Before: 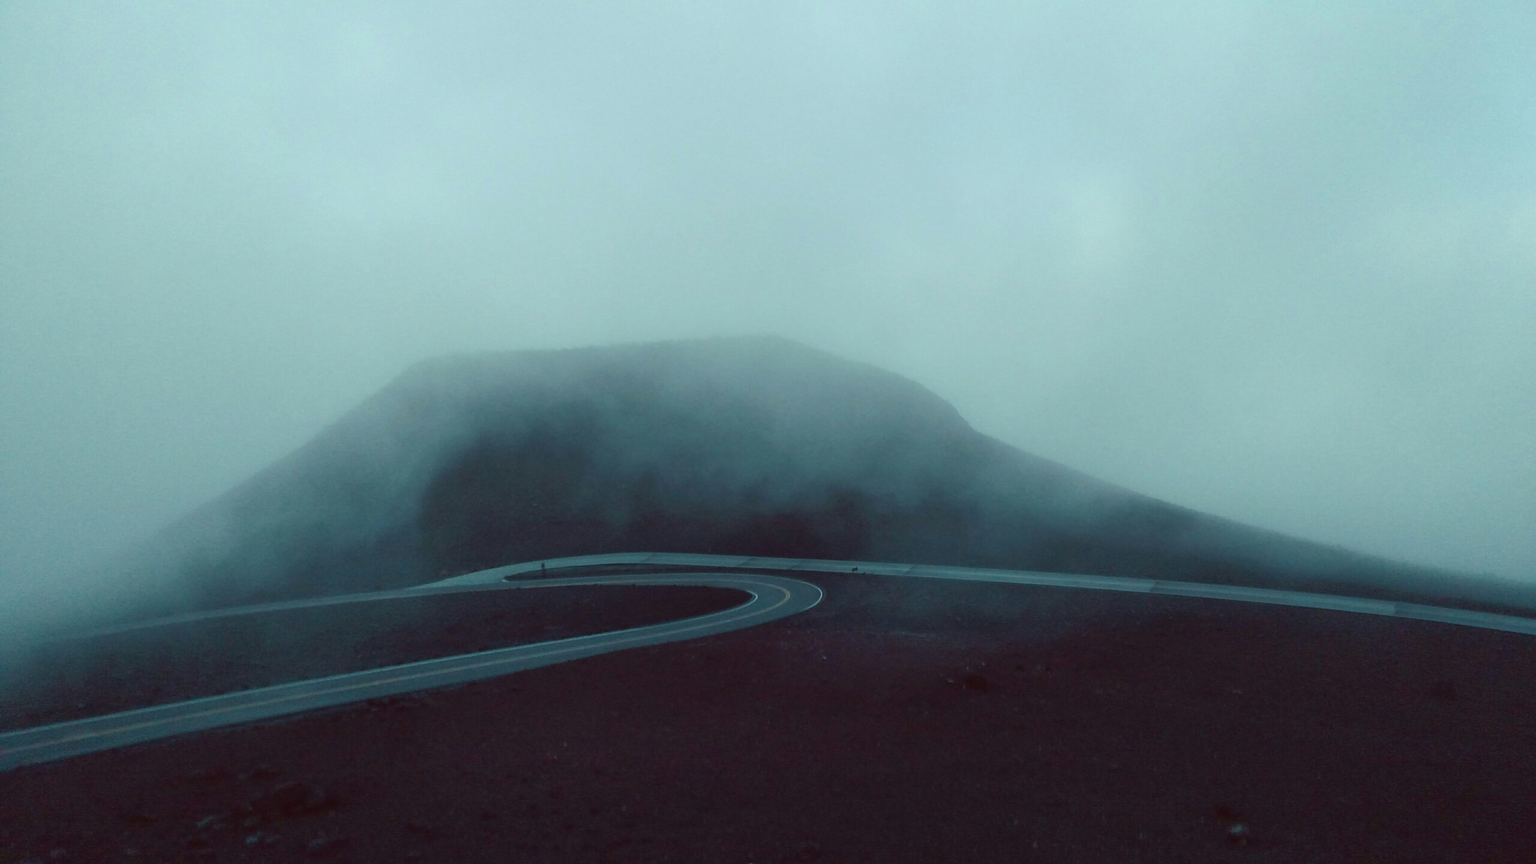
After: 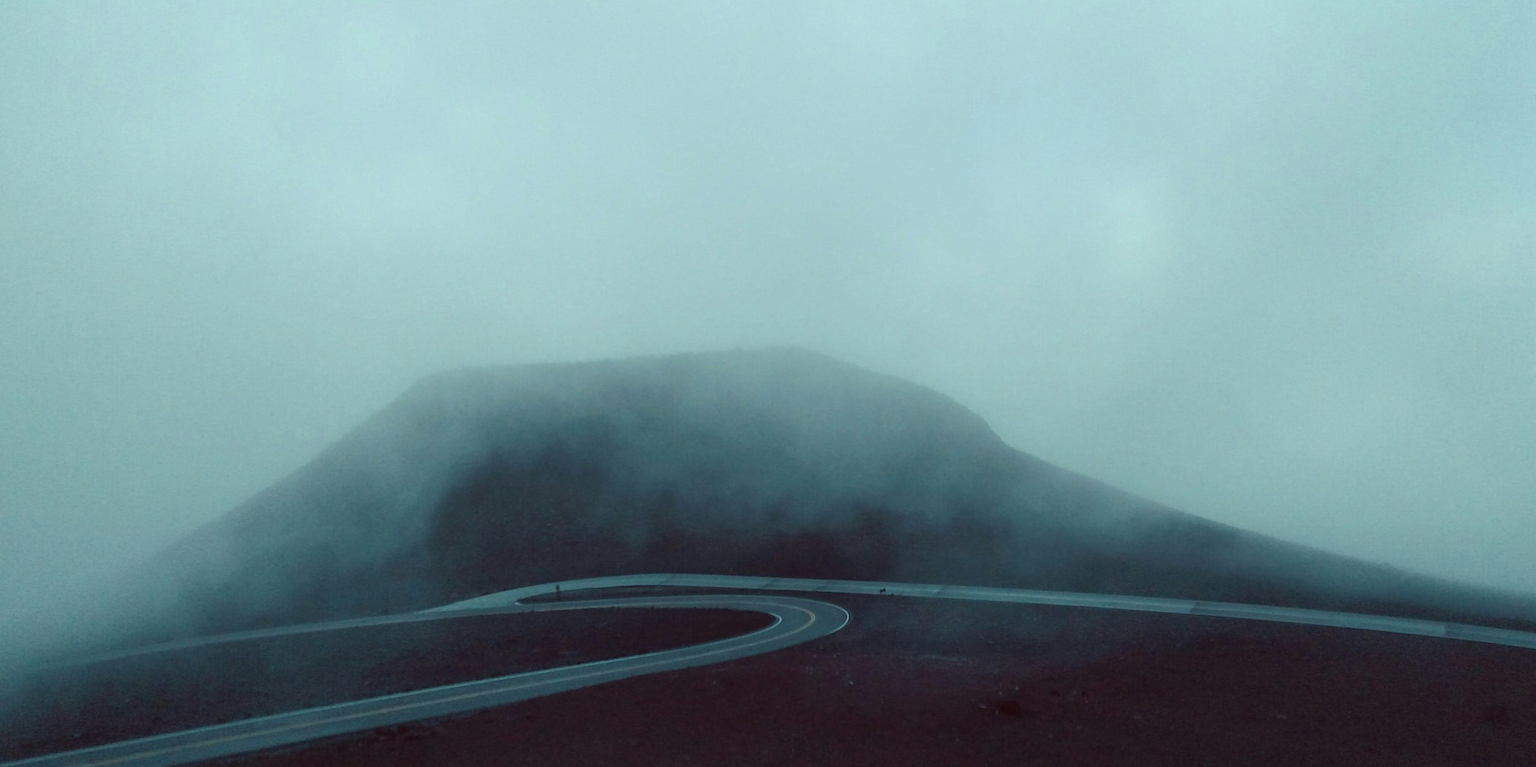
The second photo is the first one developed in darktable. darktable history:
local contrast: highlights 100%, shadows 100%, detail 120%, midtone range 0.2
crop and rotate: angle 0.2°, left 0.275%, right 3.127%, bottom 14.18%
